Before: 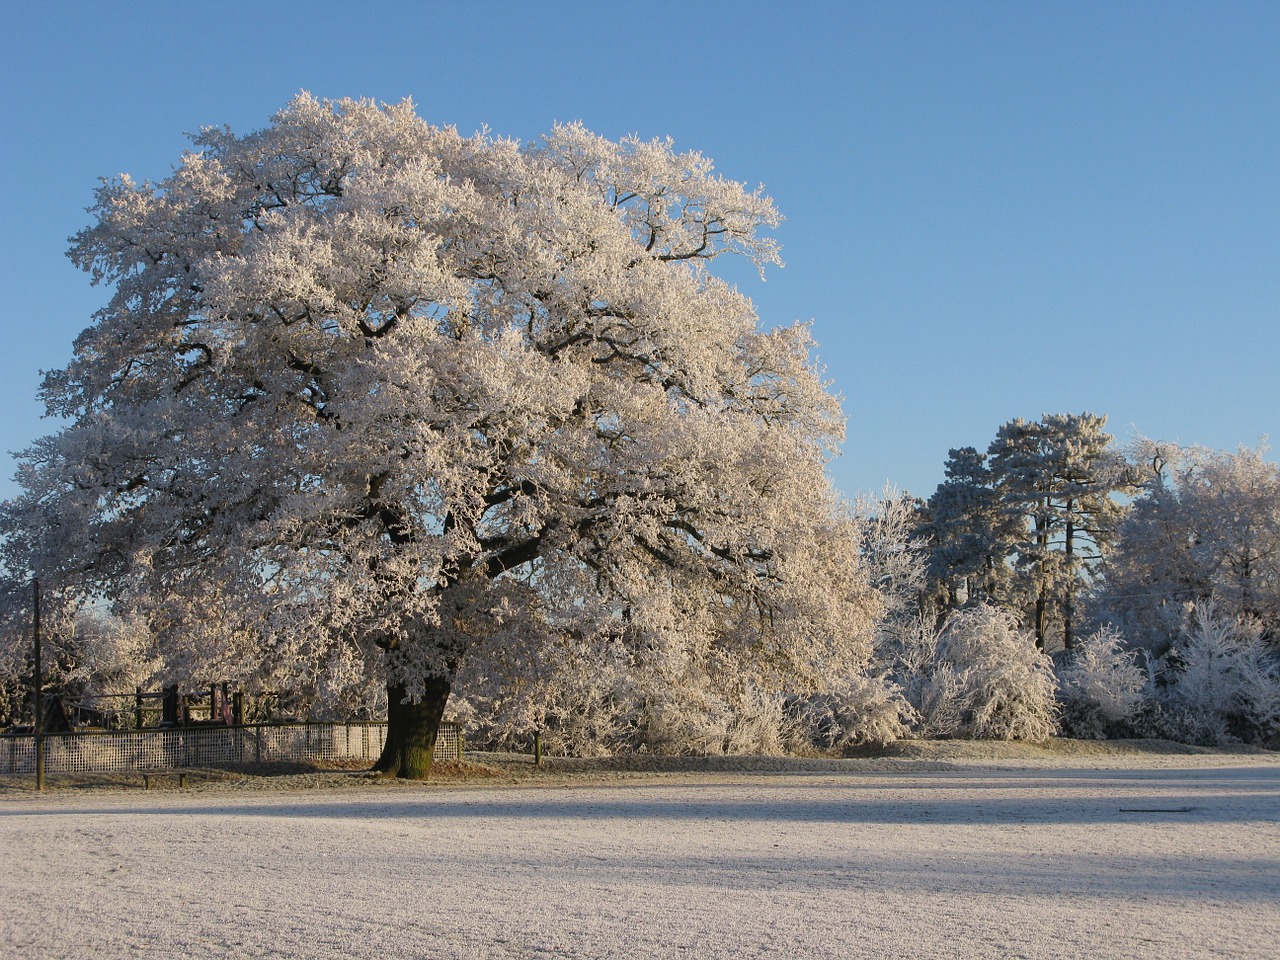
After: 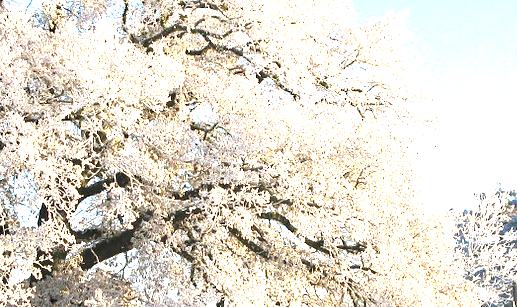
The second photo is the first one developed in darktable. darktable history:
crop: left 31.751%, top 32.172%, right 27.8%, bottom 35.83%
exposure: exposure 2.25 EV, compensate highlight preservation false
haze removal: compatibility mode true, adaptive false
tone curve: curves: ch0 [(0, 0) (0.003, 0.003) (0.011, 0.011) (0.025, 0.025) (0.044, 0.044) (0.069, 0.068) (0.1, 0.098) (0.136, 0.134) (0.177, 0.175) (0.224, 0.221) (0.277, 0.273) (0.335, 0.331) (0.399, 0.394) (0.468, 0.462) (0.543, 0.543) (0.623, 0.623) (0.709, 0.709) (0.801, 0.801) (0.898, 0.898) (1, 1)], preserve colors none
